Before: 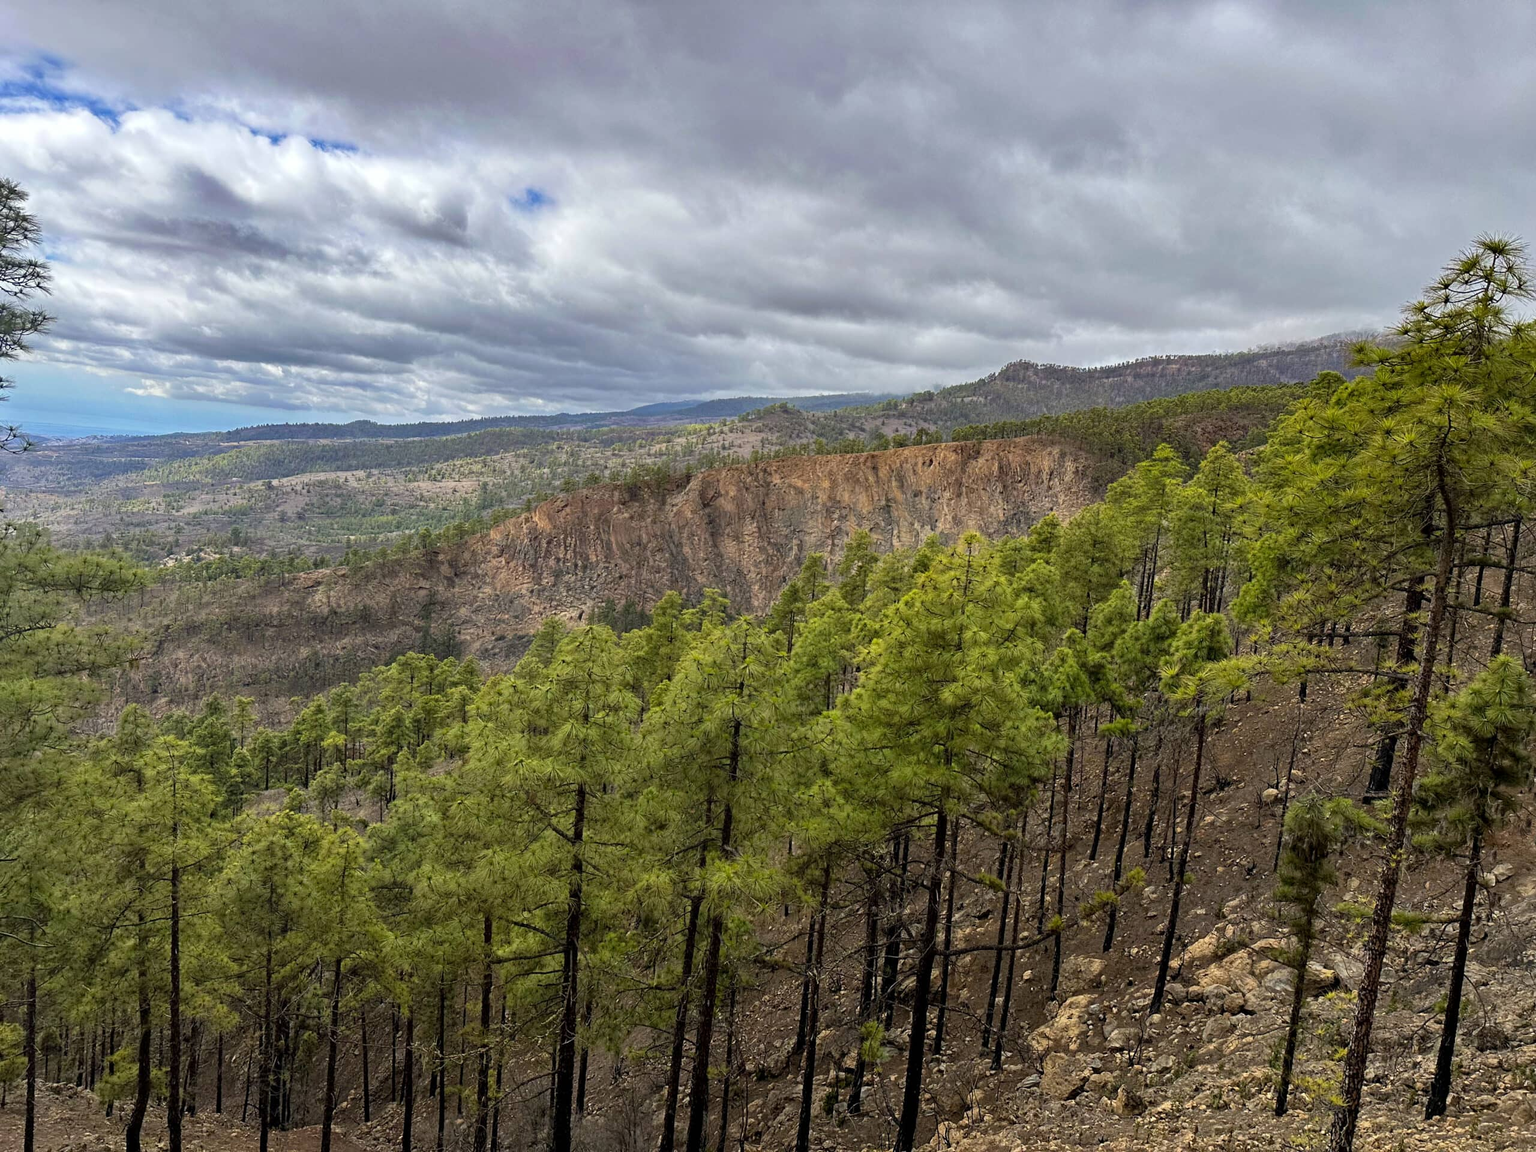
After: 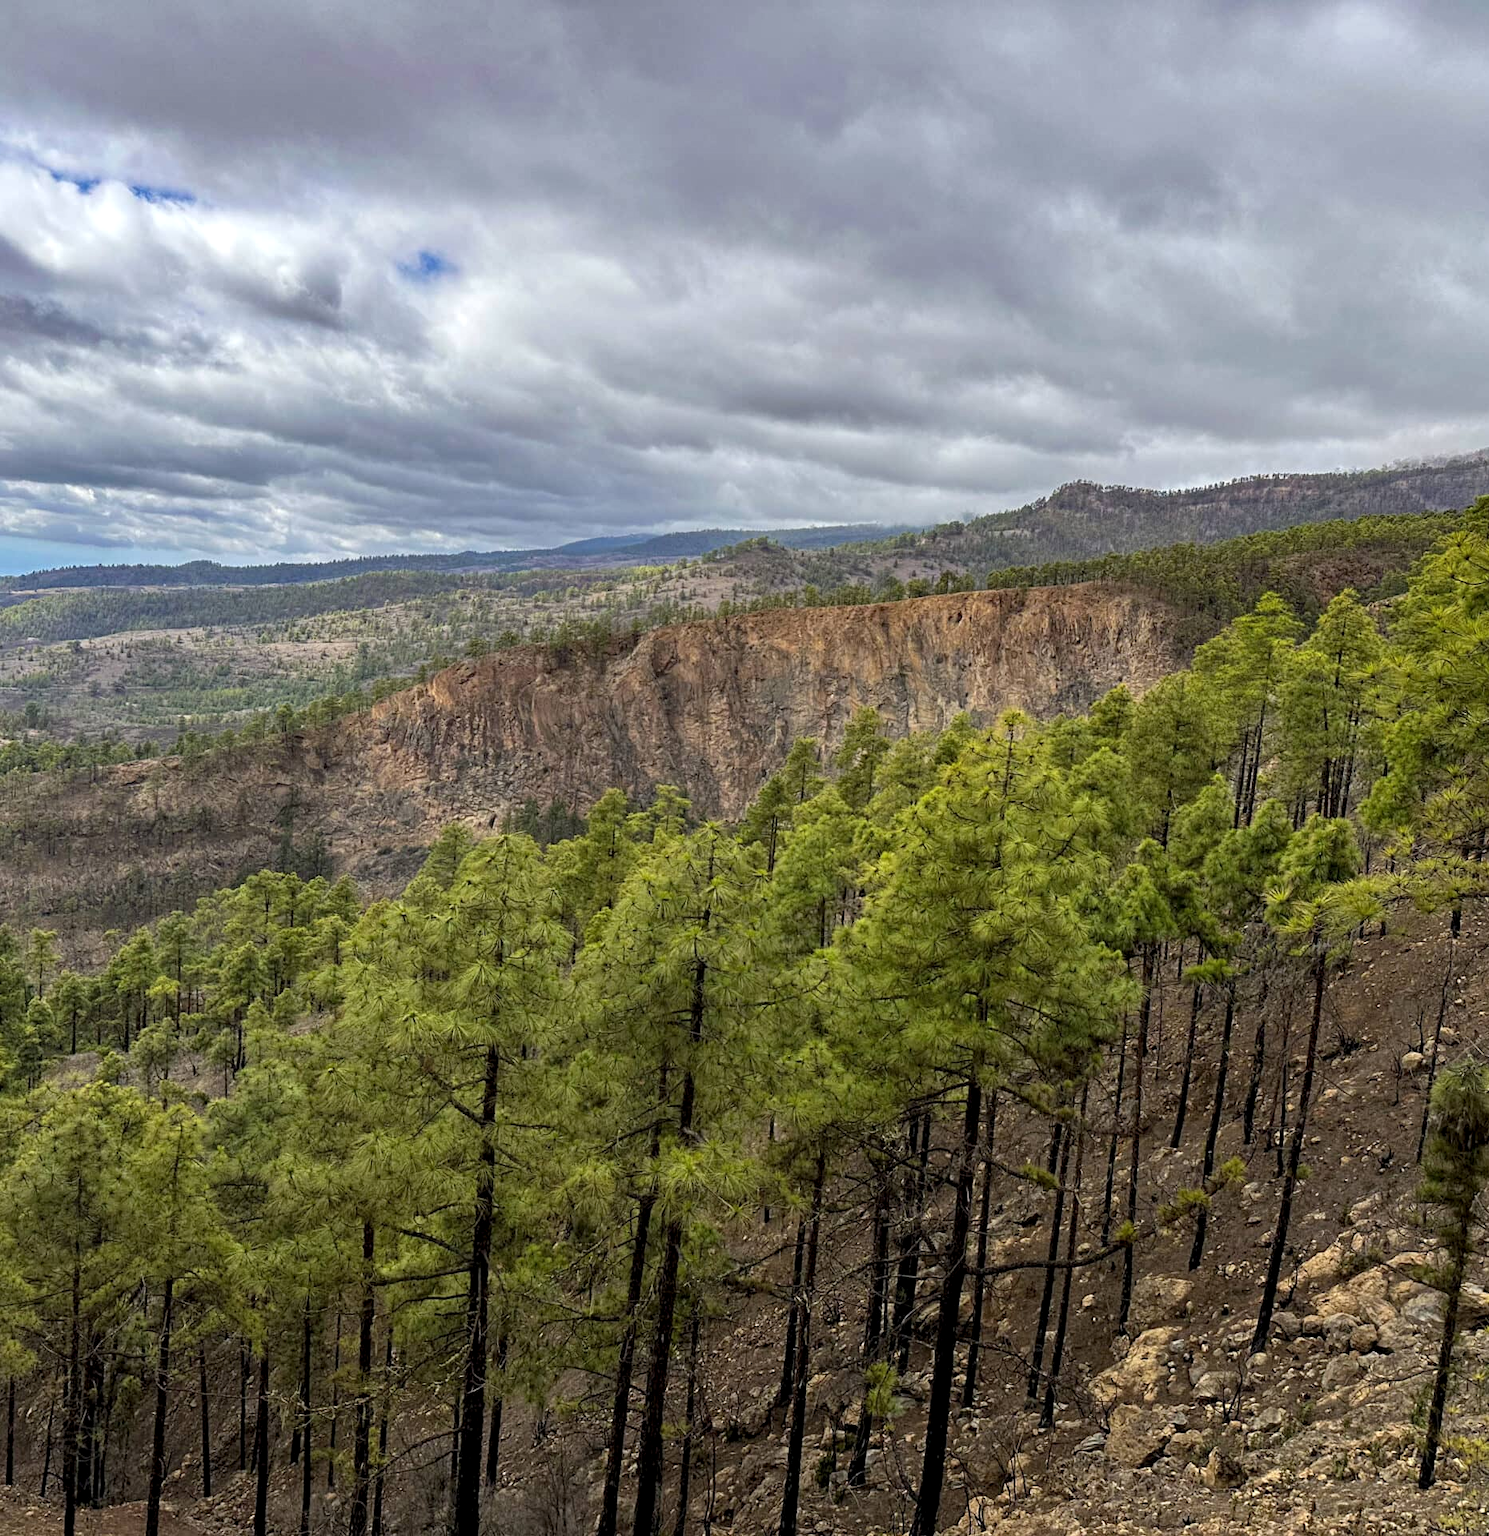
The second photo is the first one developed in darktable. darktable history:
crop: left 13.802%, top 0%, right 13.48%
local contrast: highlights 106%, shadows 101%, detail 119%, midtone range 0.2
